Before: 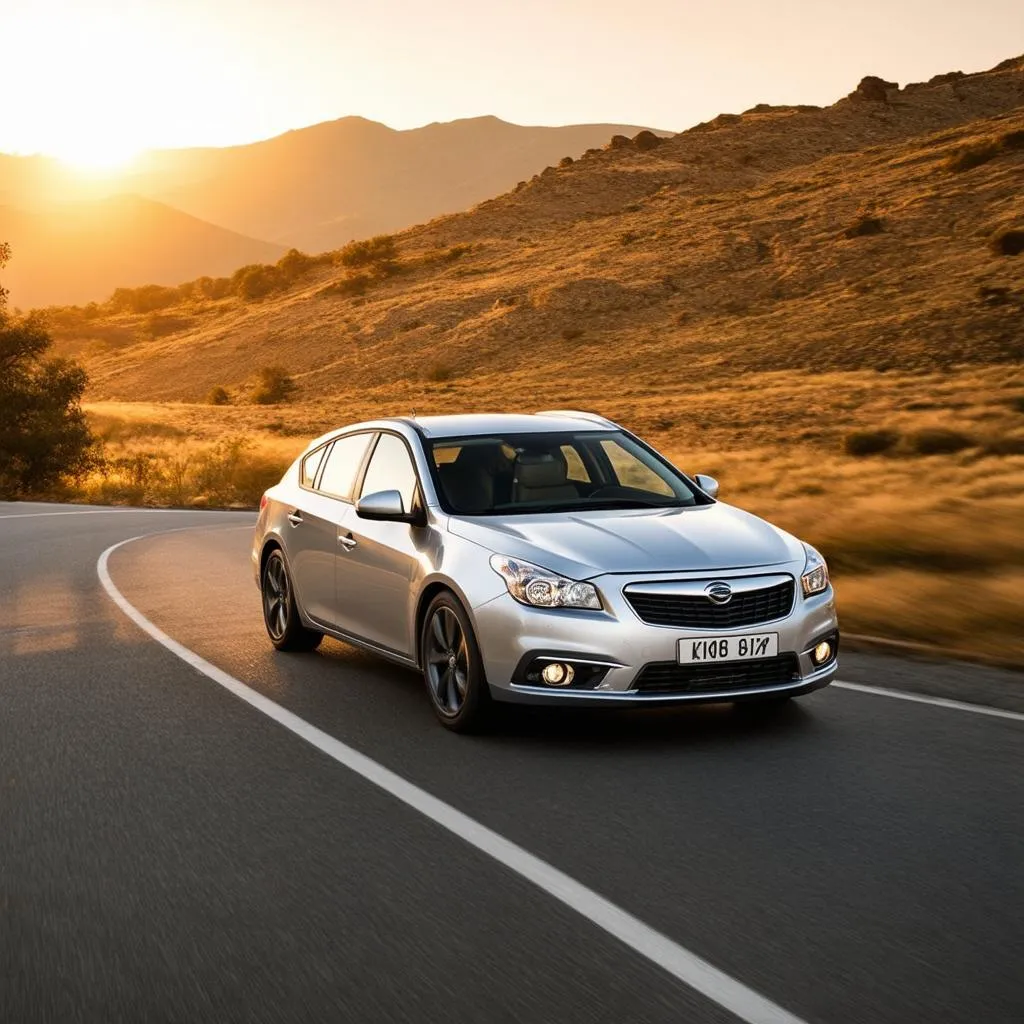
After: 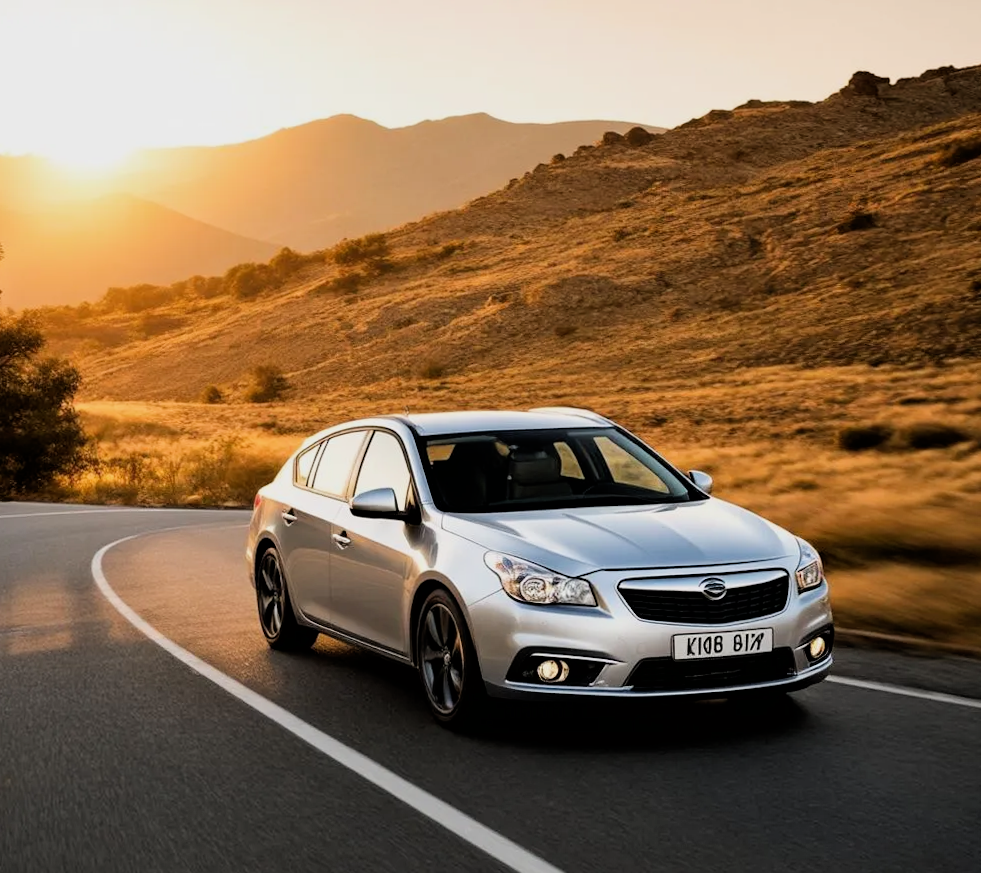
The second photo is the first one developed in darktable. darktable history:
crop and rotate: angle 0.35°, left 0.327%, right 3.27%, bottom 14.205%
filmic rgb: black relative exposure -11.77 EV, white relative exposure 5.46 EV, hardness 4.5, latitude 49.23%, contrast 1.141, iterations of high-quality reconstruction 0
